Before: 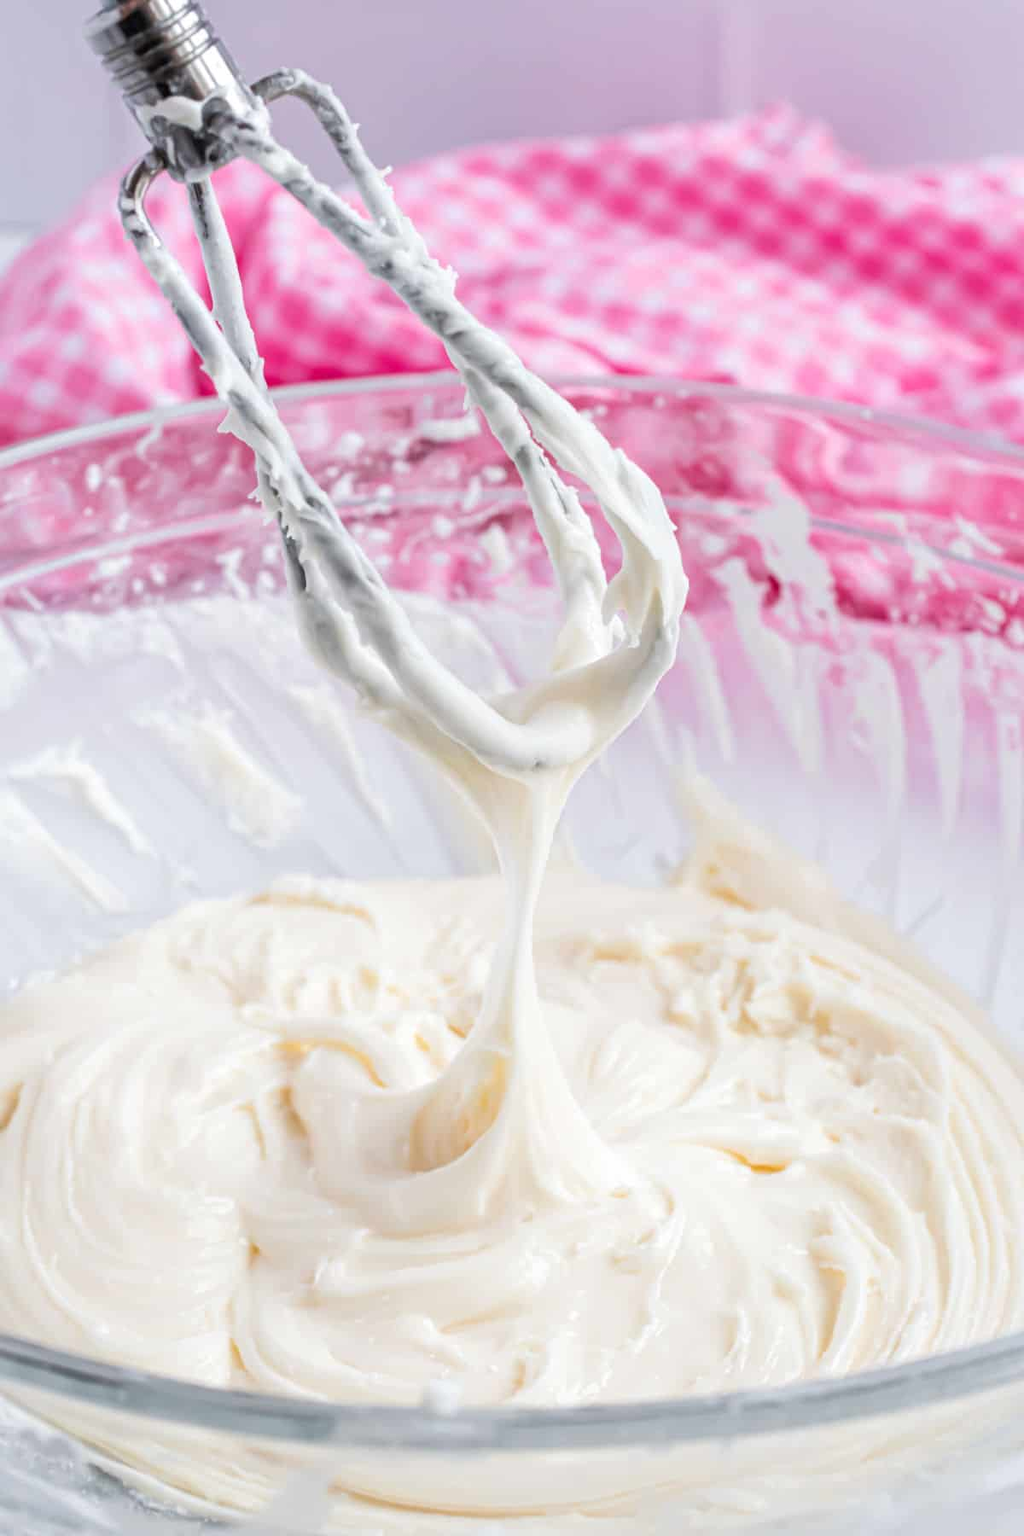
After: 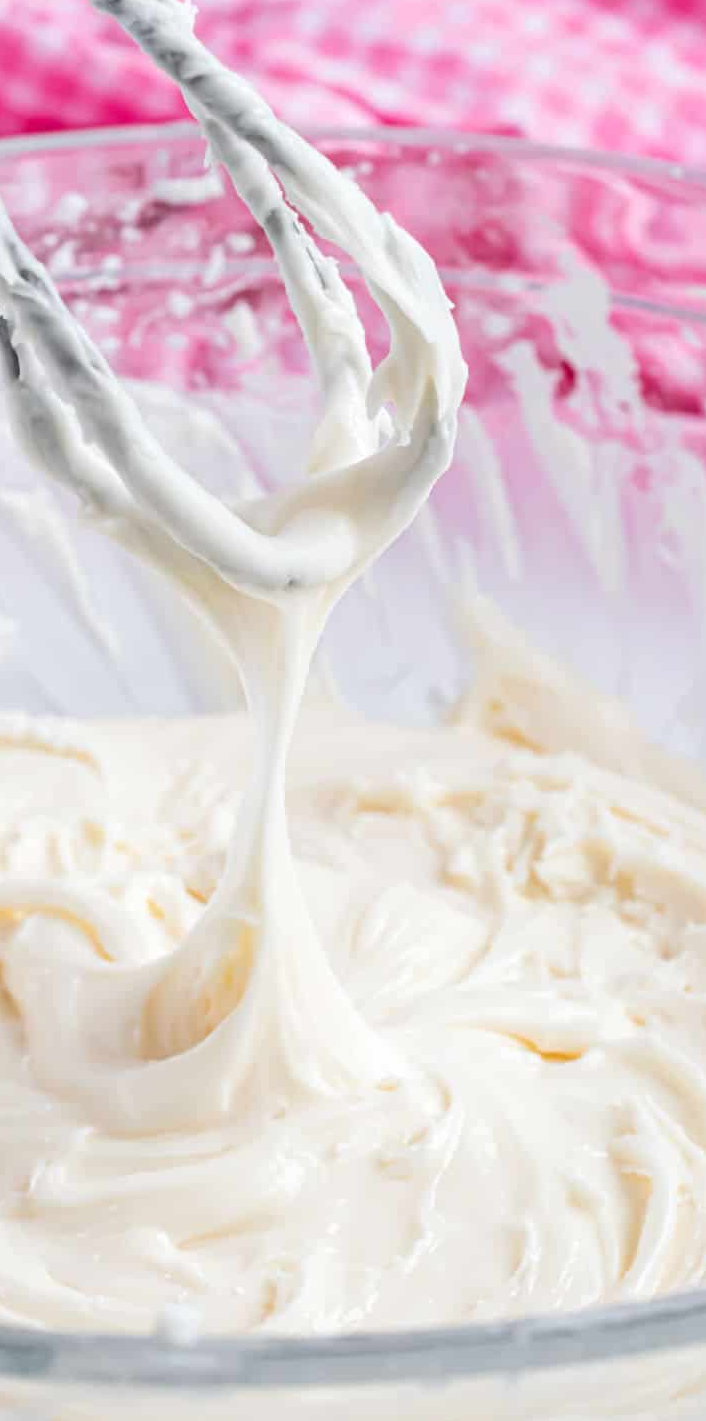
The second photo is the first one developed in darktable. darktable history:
crop and rotate: left 28.32%, top 17.43%, right 12.768%, bottom 3.602%
color correction: highlights b* -0.02
